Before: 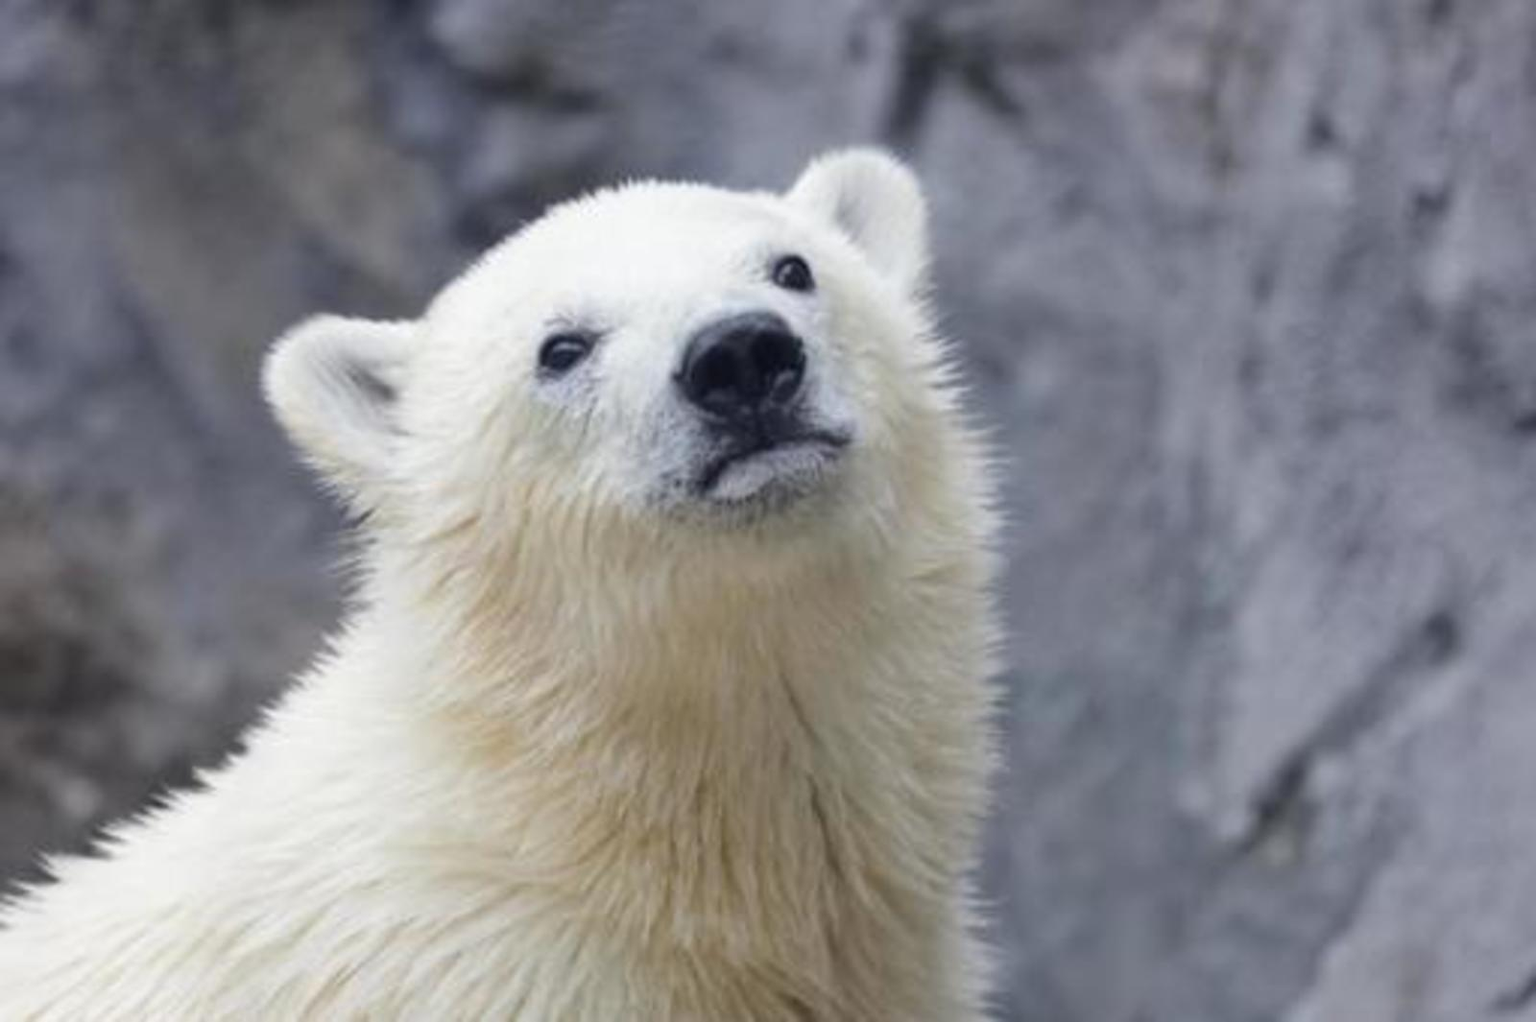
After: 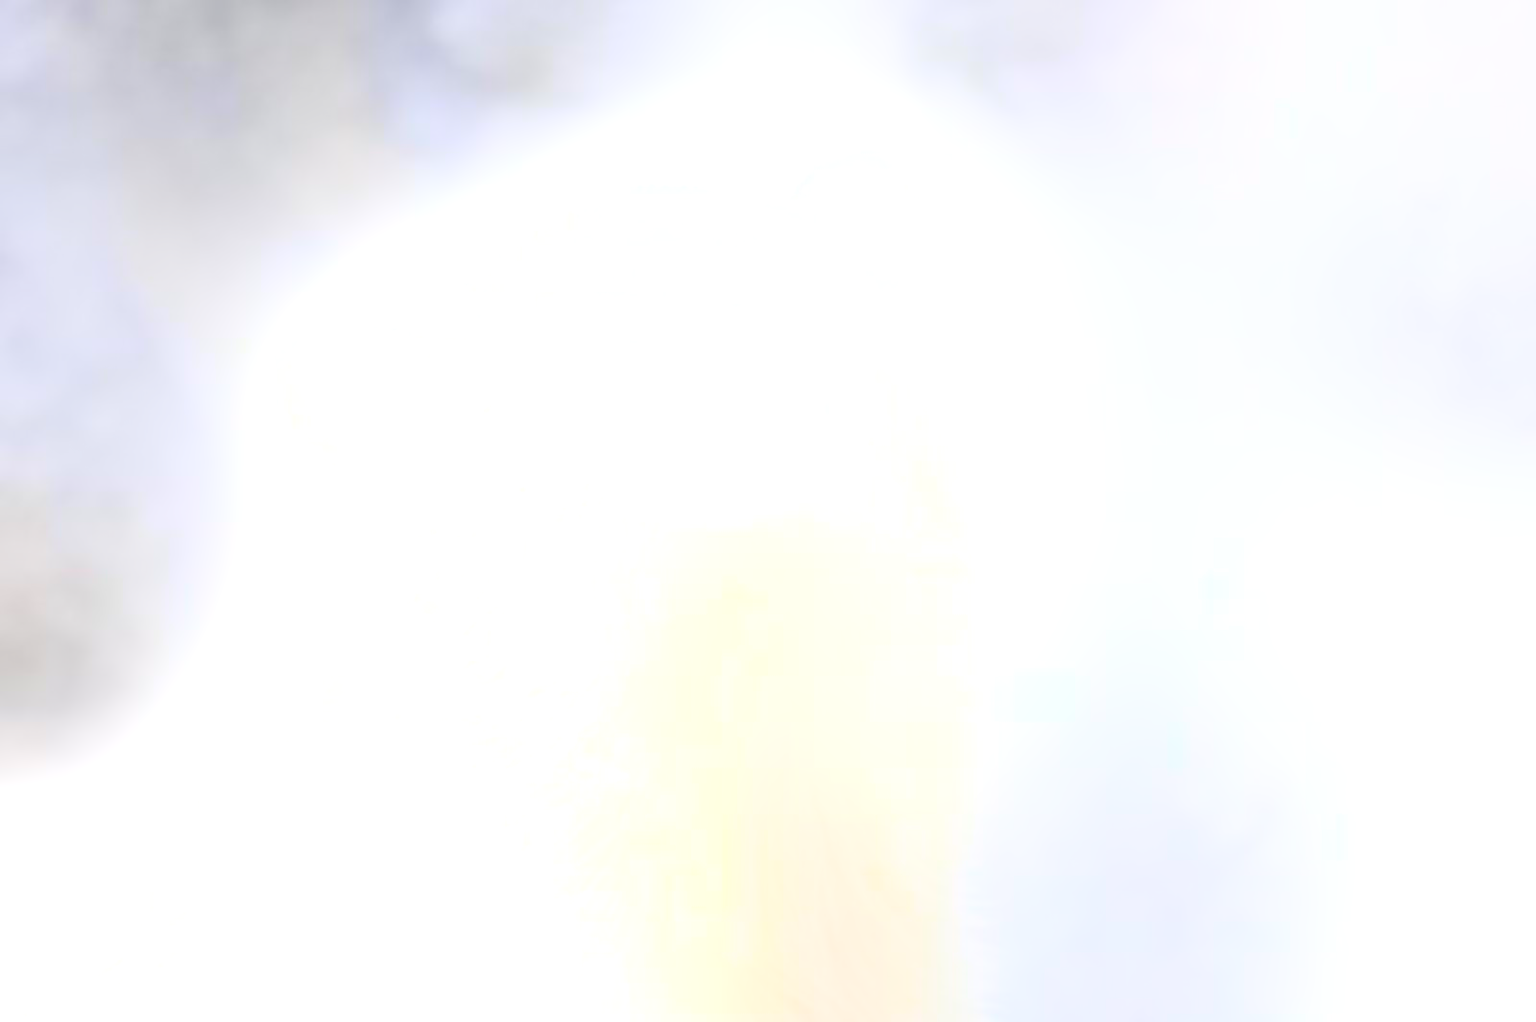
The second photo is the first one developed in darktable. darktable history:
bloom: size 25%, threshold 5%, strength 90%
local contrast: on, module defaults
